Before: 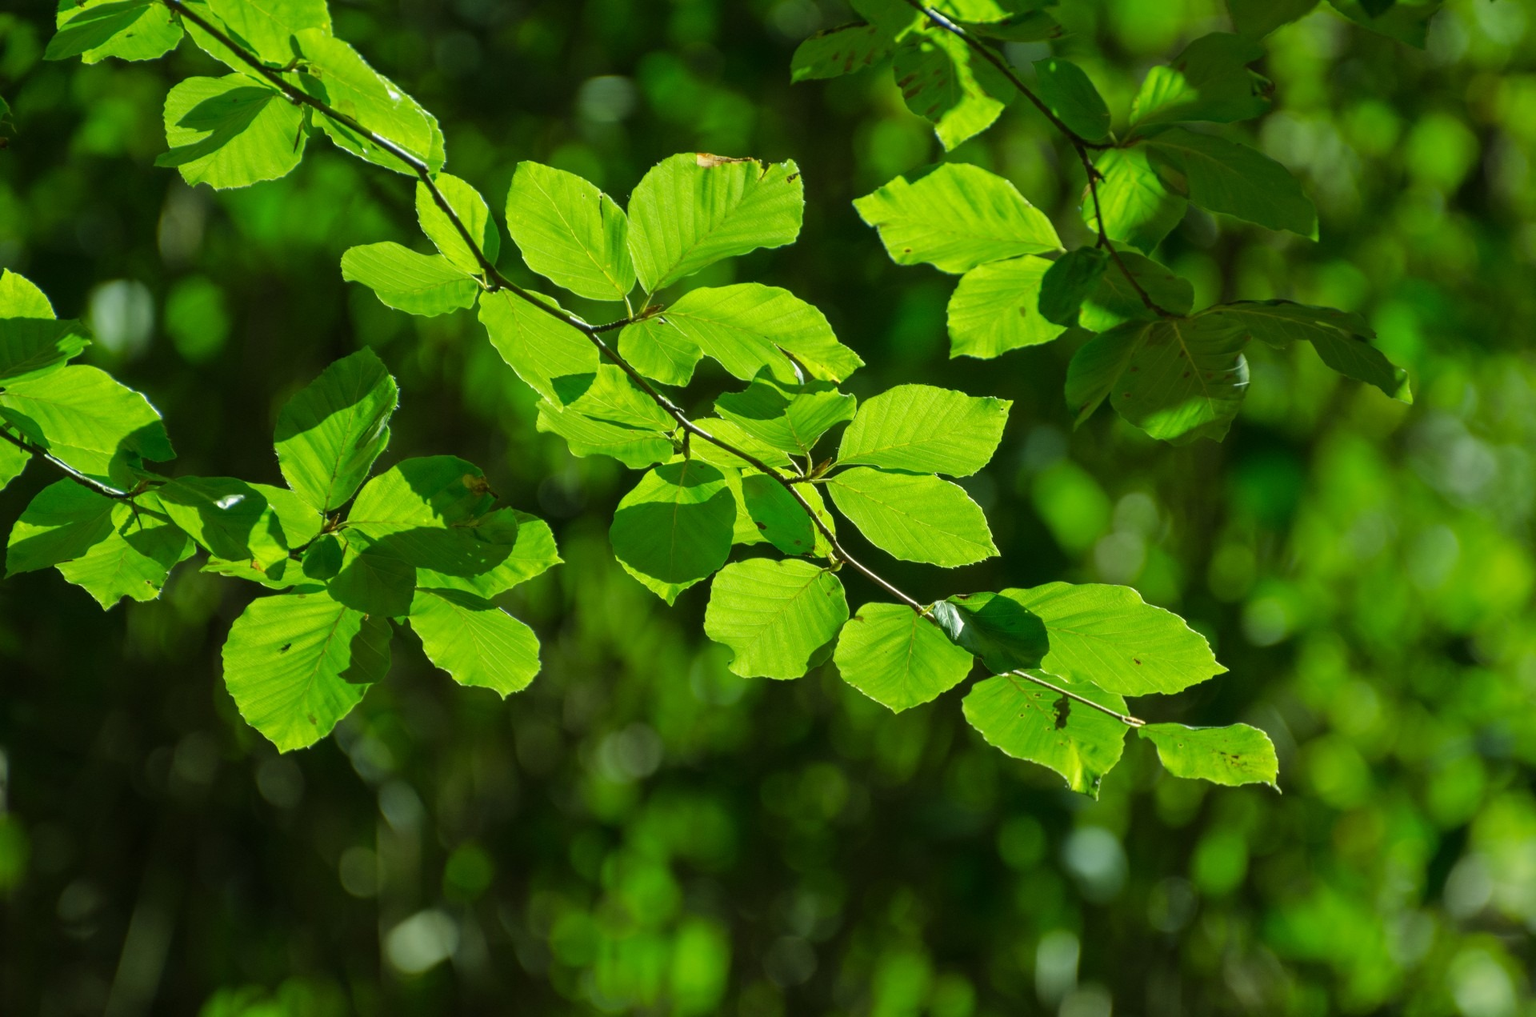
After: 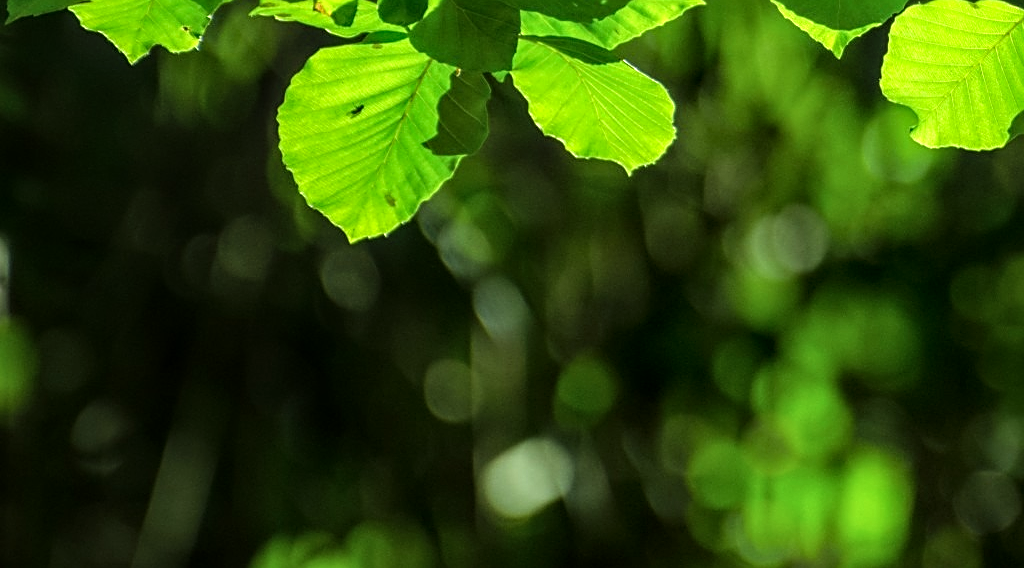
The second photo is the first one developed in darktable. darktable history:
crop and rotate: top 55.07%, right 46.636%, bottom 0.227%
sharpen: on, module defaults
tone equalizer: -8 EV -0.717 EV, -7 EV -0.665 EV, -6 EV -0.585 EV, -5 EV -0.386 EV, -3 EV 0.373 EV, -2 EV 0.6 EV, -1 EV 0.688 EV, +0 EV 0.728 EV
local contrast: detail 130%
